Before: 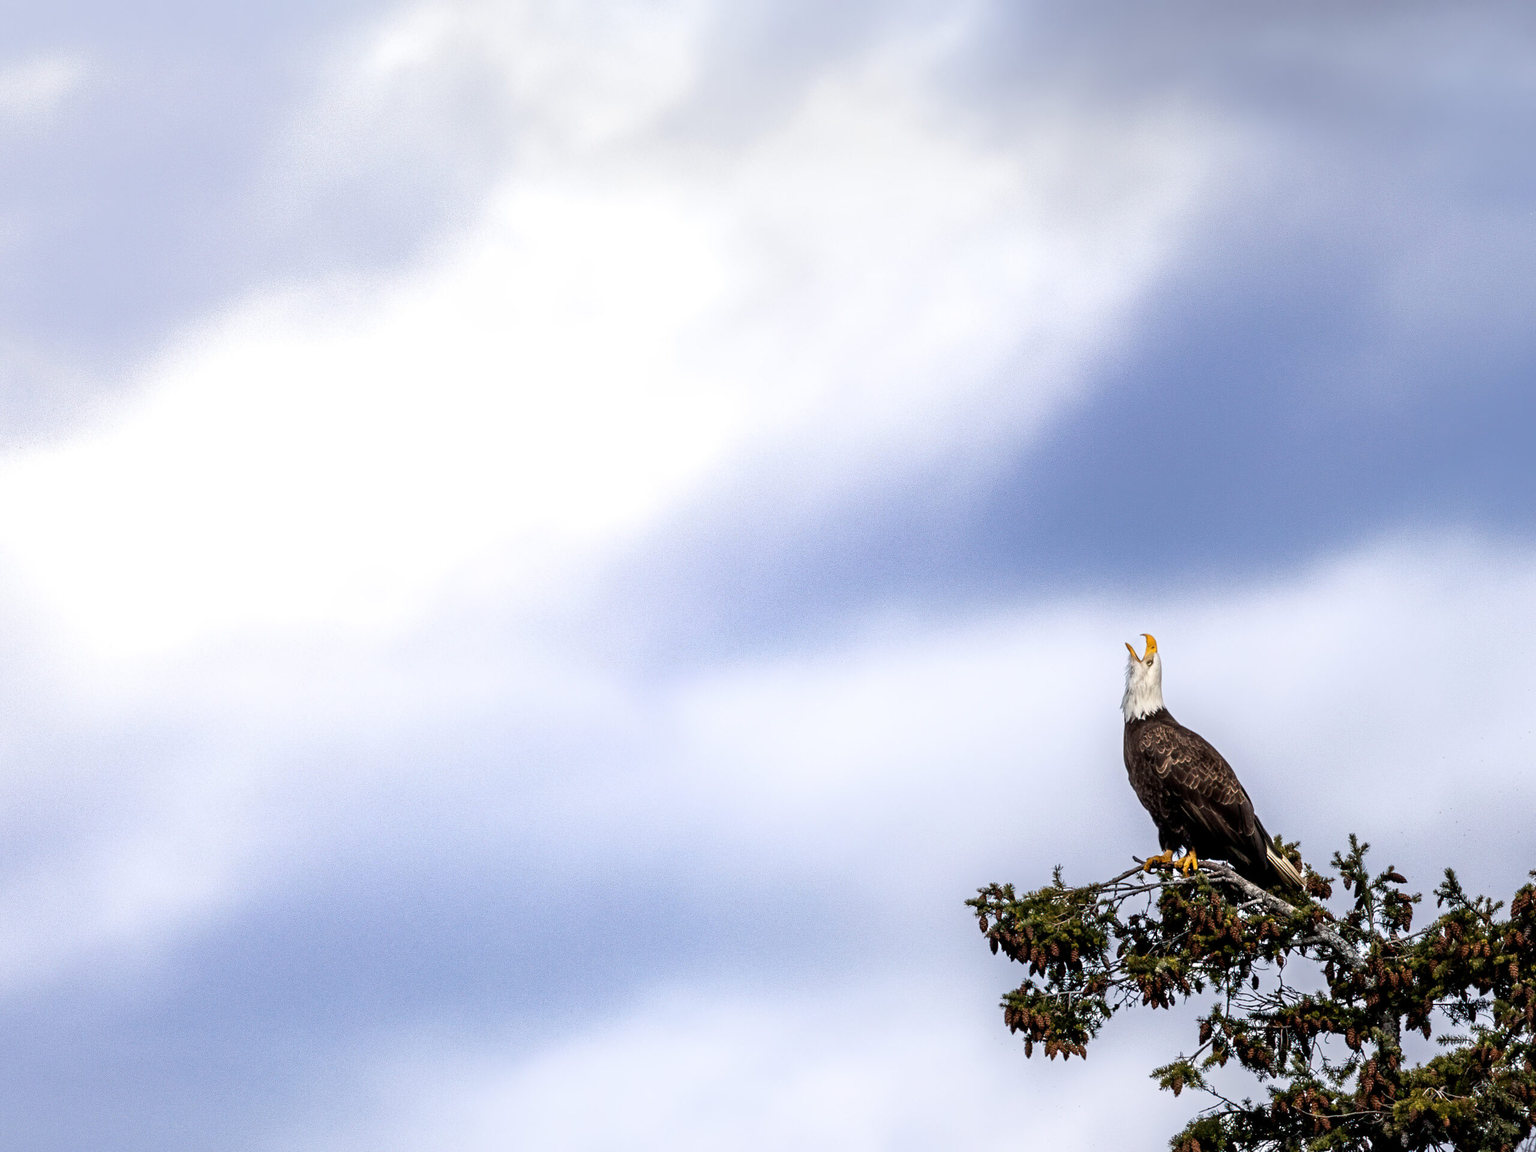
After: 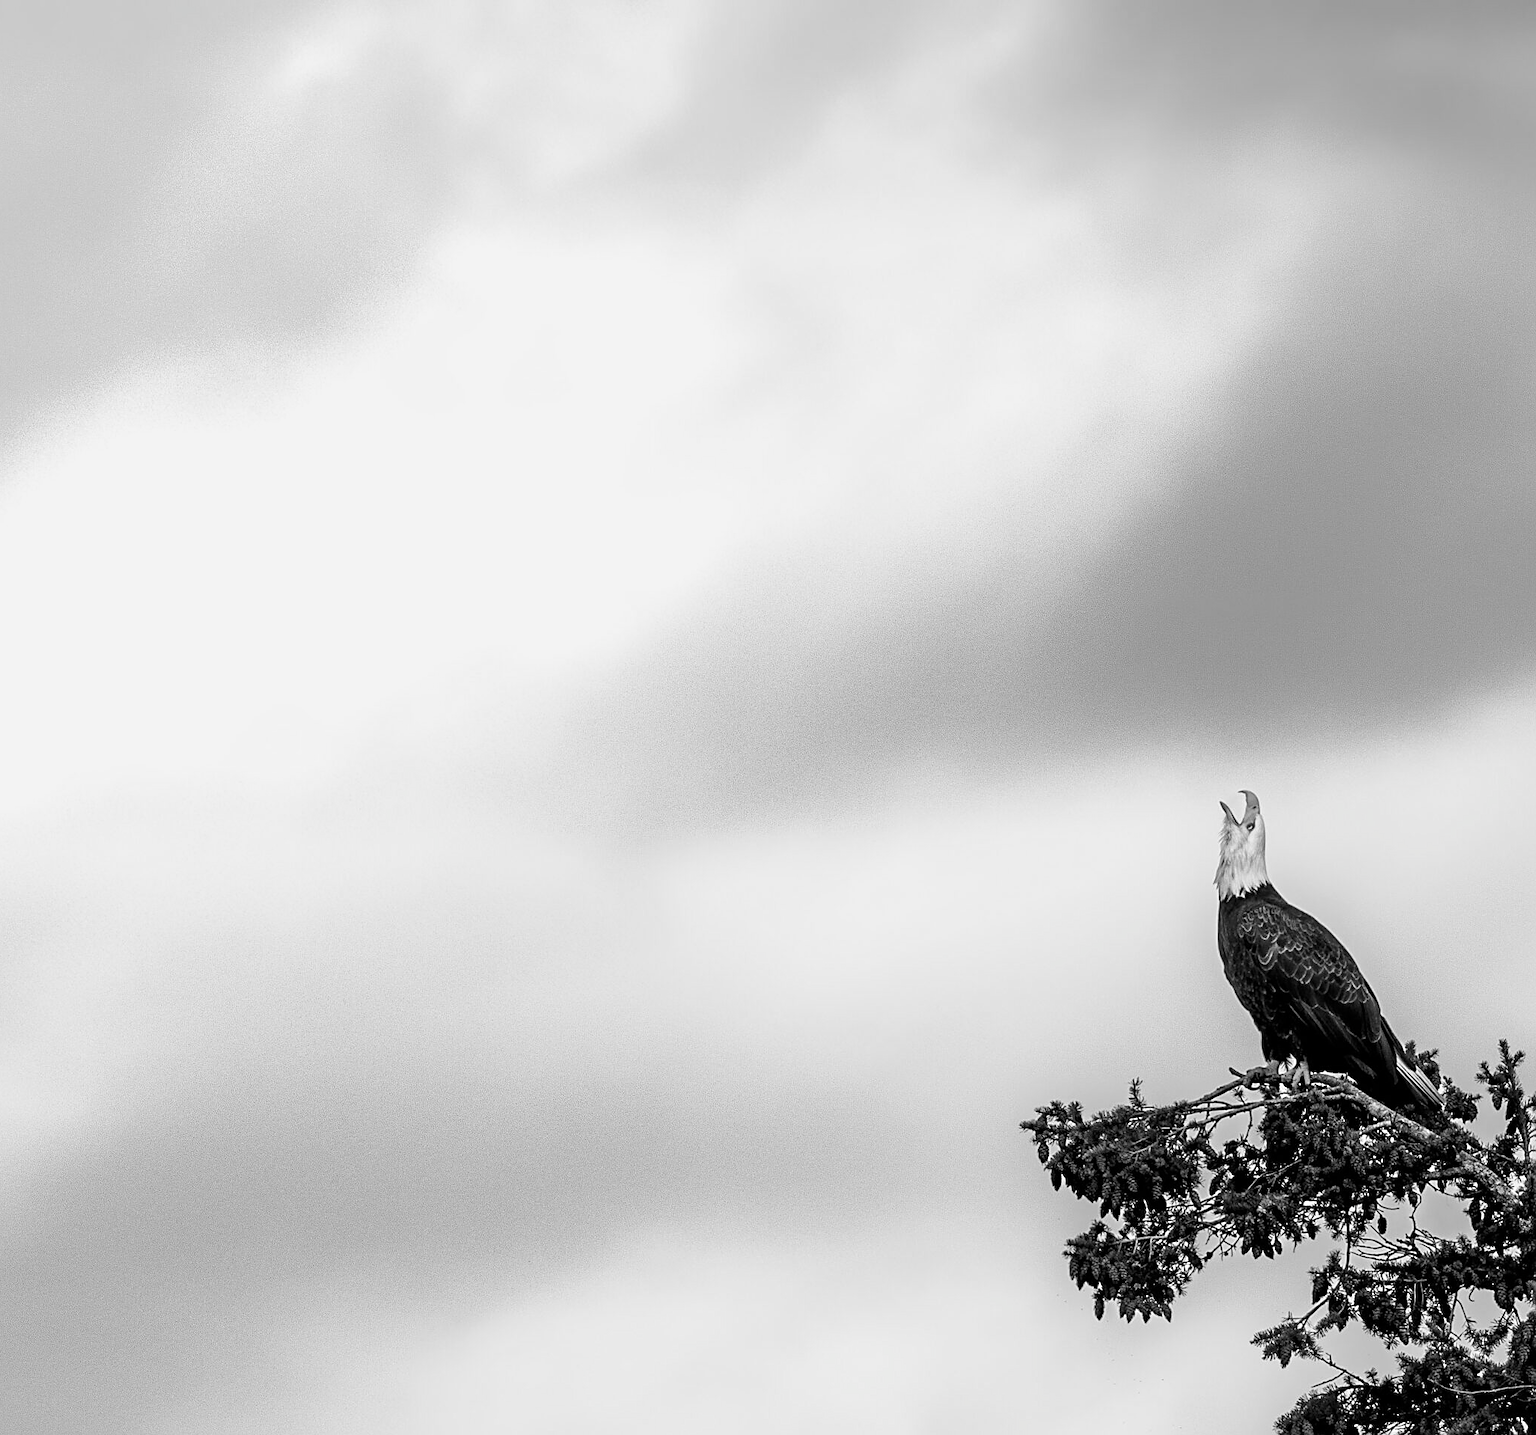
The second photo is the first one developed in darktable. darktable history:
sharpen: on, module defaults
color balance rgb: linear chroma grading › shadows -8%, linear chroma grading › global chroma 10%, perceptual saturation grading › global saturation 2%, perceptual saturation grading › highlights -2%, perceptual saturation grading › mid-tones 4%, perceptual saturation grading › shadows 8%, perceptual brilliance grading › global brilliance 2%, perceptual brilliance grading › highlights -4%, global vibrance 16%, saturation formula JzAzBz (2021)
crop and rotate: left 9.597%, right 10.195%
color calibration: output gray [0.21, 0.42, 0.37, 0], gray › normalize channels true, illuminant same as pipeline (D50), adaptation XYZ, x 0.346, y 0.359, gamut compression 0
